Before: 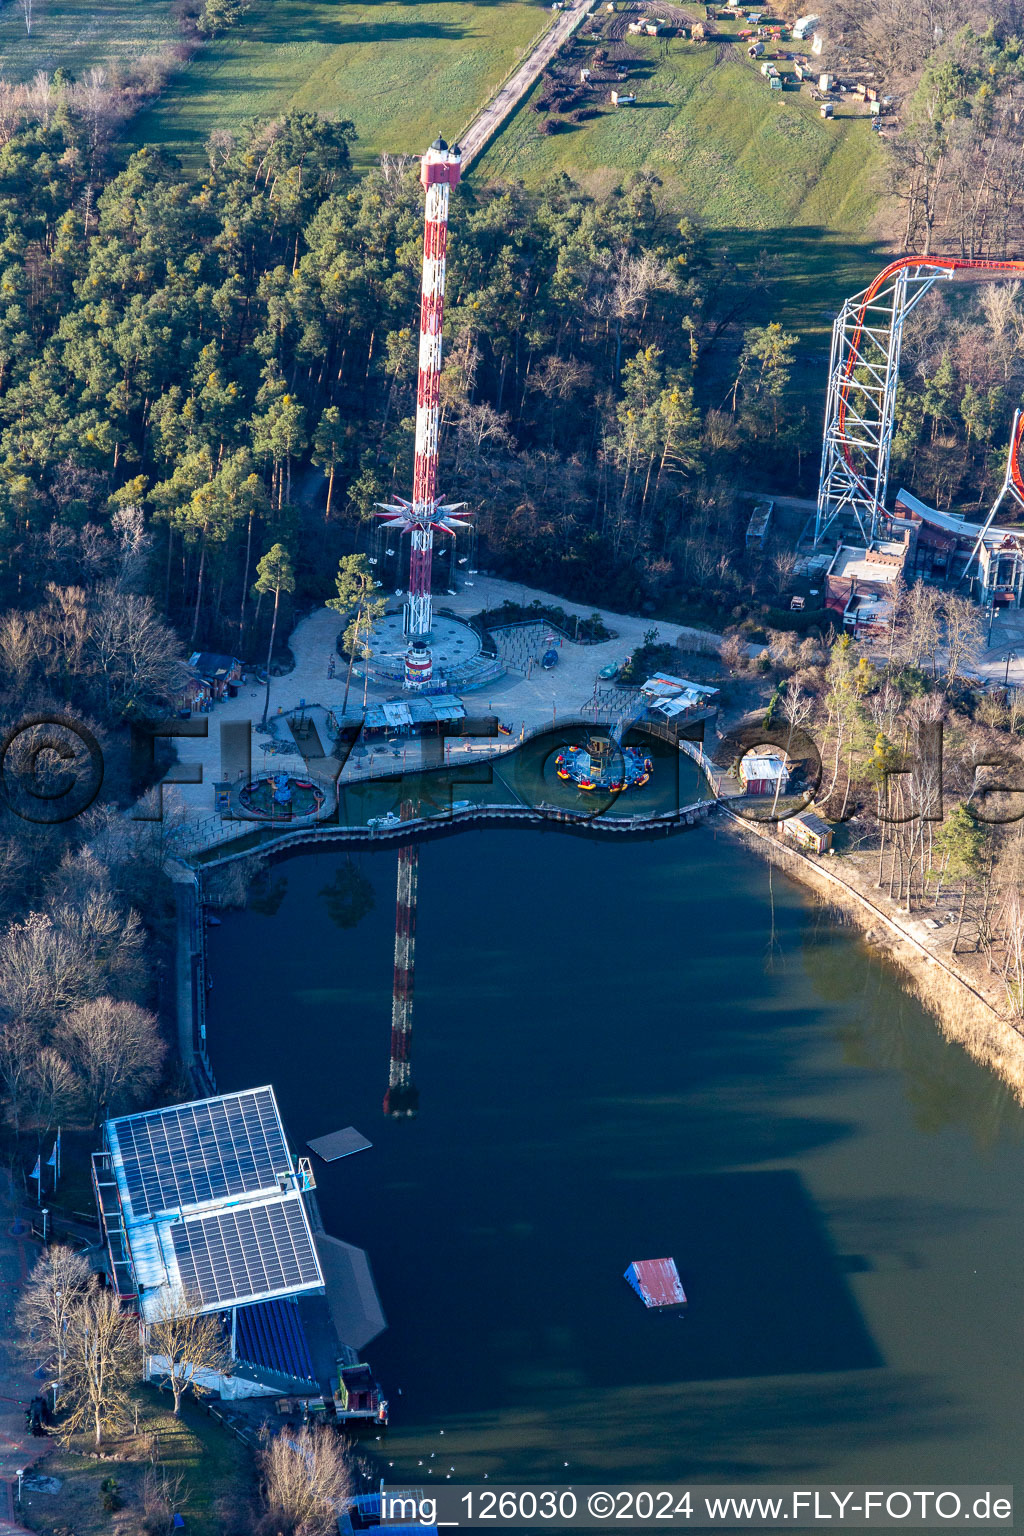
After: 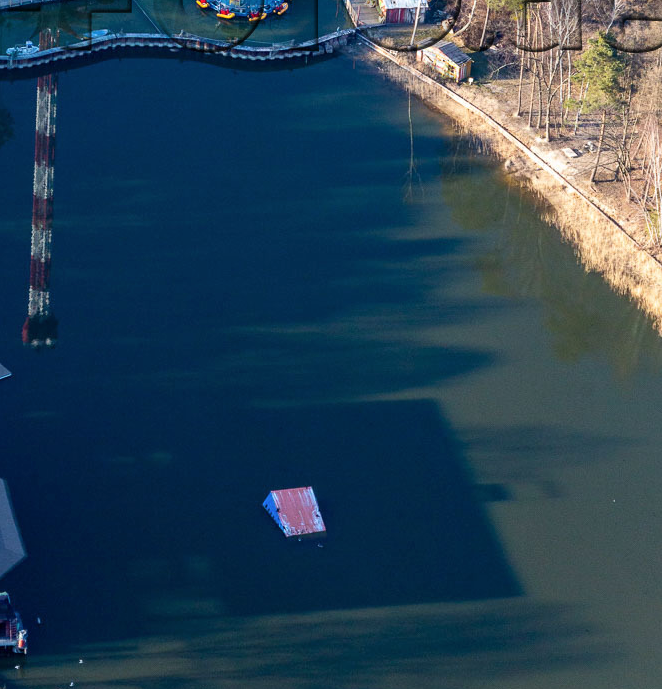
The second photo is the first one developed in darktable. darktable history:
crop and rotate: left 35.299%, top 50.243%, bottom 4.843%
shadows and highlights: shadows 20.08, highlights -19.79, highlights color adjustment 33.01%, soften with gaussian
